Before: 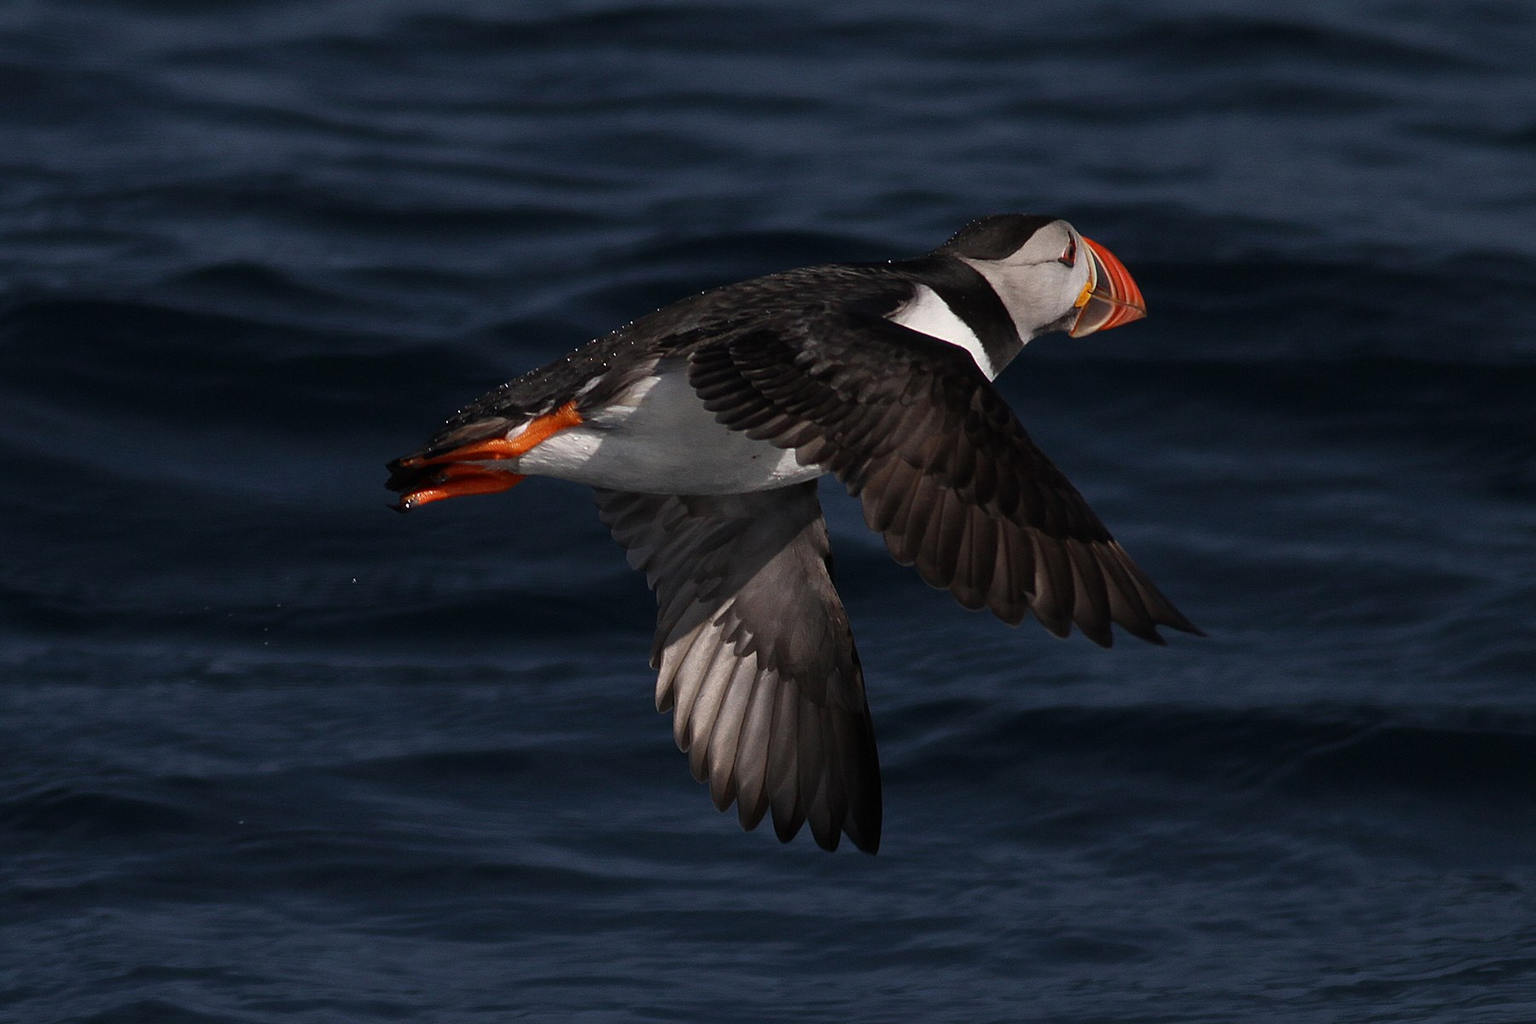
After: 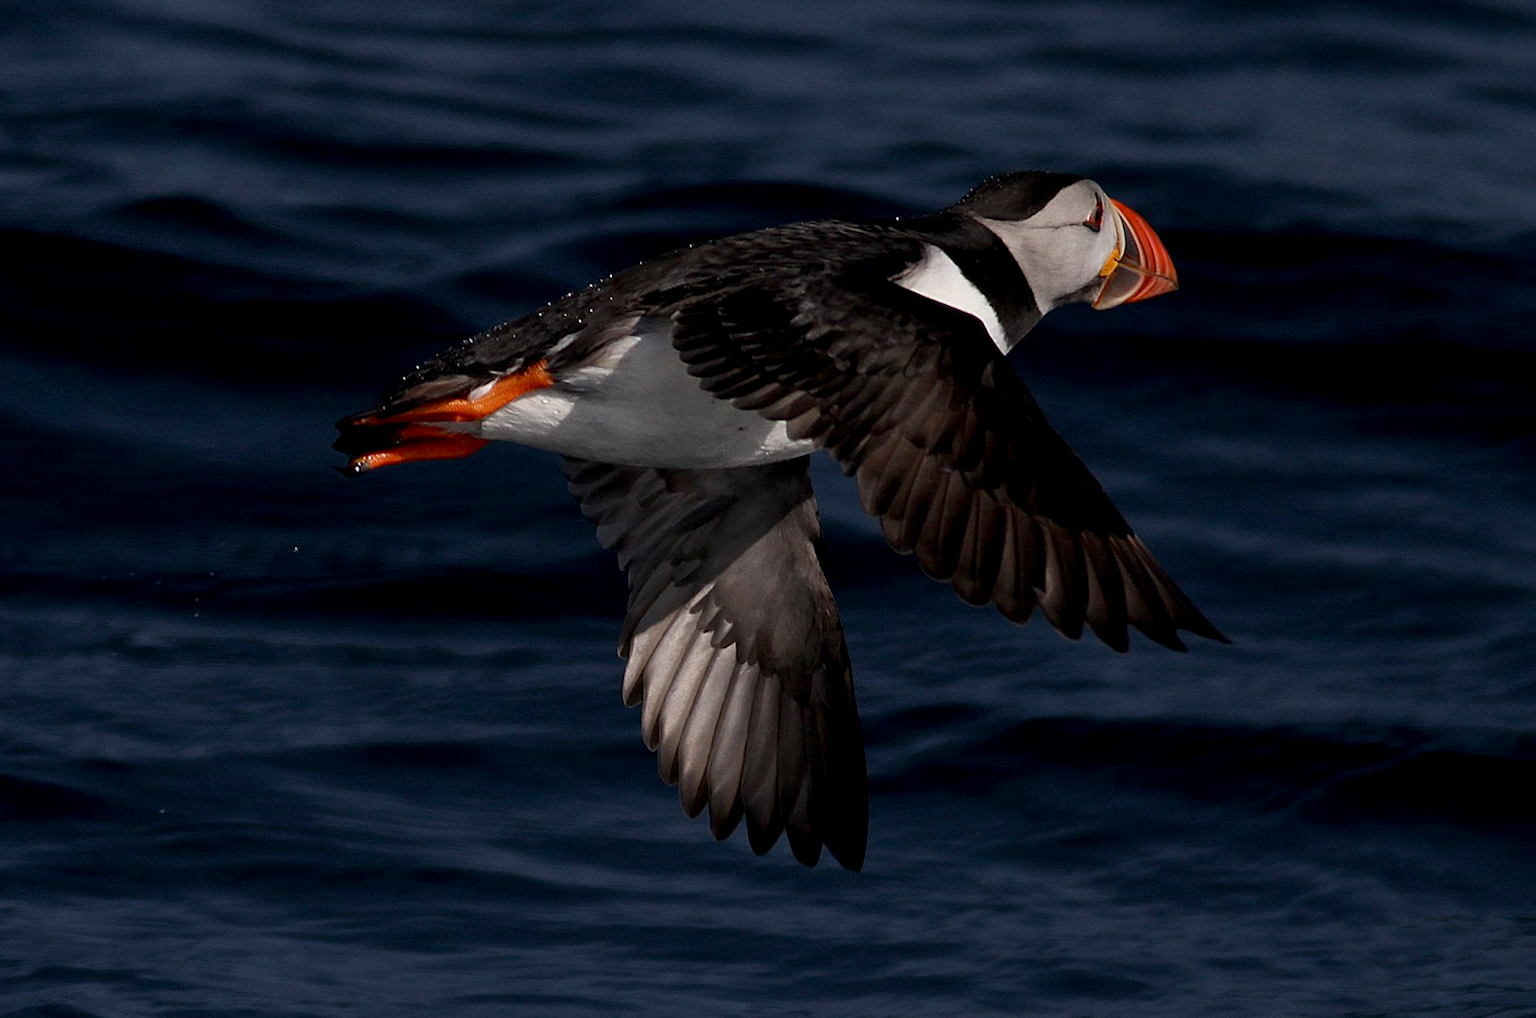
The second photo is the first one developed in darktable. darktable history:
exposure: black level correction 0.007, compensate highlight preservation false
crop and rotate: angle -2°, left 3.165%, top 4.336%, right 1.347%, bottom 0.683%
